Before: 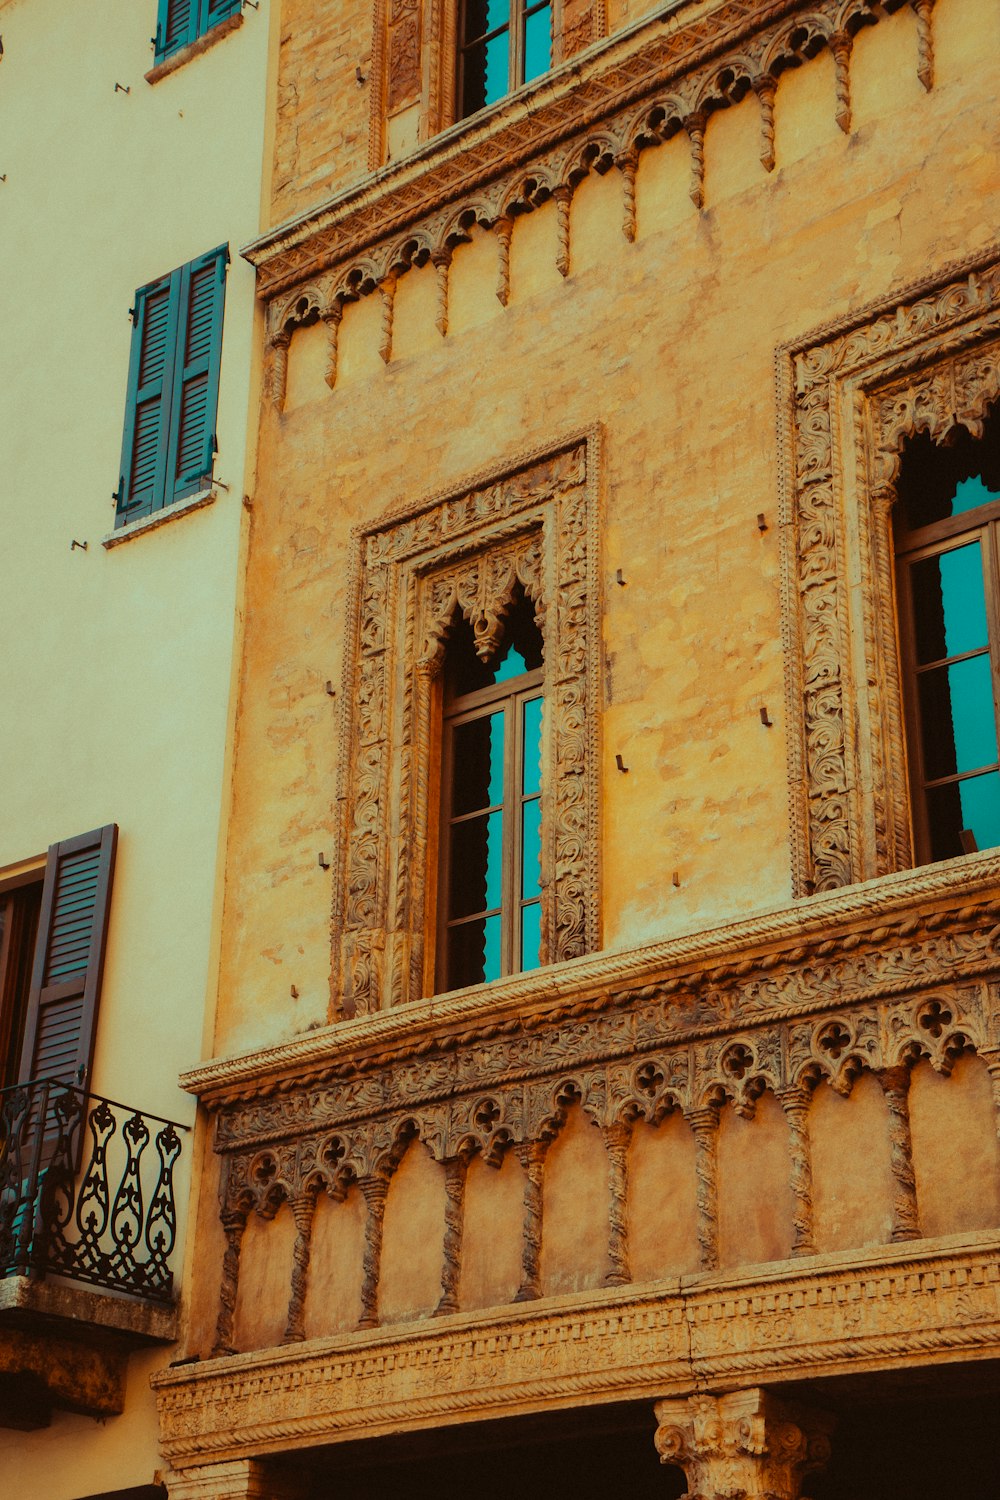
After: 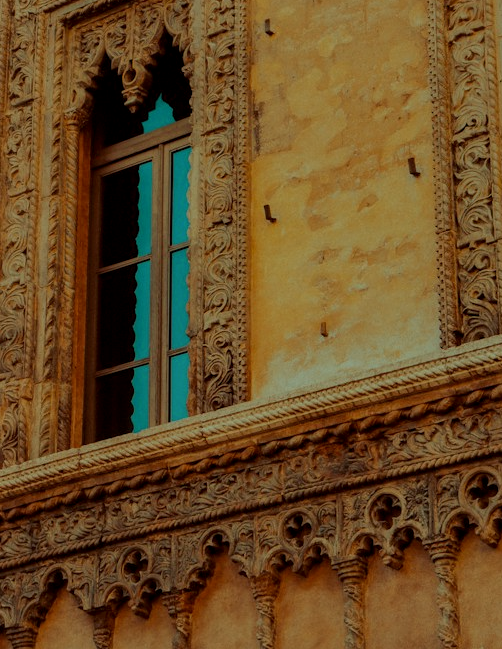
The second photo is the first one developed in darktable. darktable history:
exposure: exposure -0.9 EV, compensate exposure bias true, compensate highlight preservation false
crop: left 35.214%, top 36.685%, right 14.576%, bottom 20.016%
local contrast: on, module defaults
